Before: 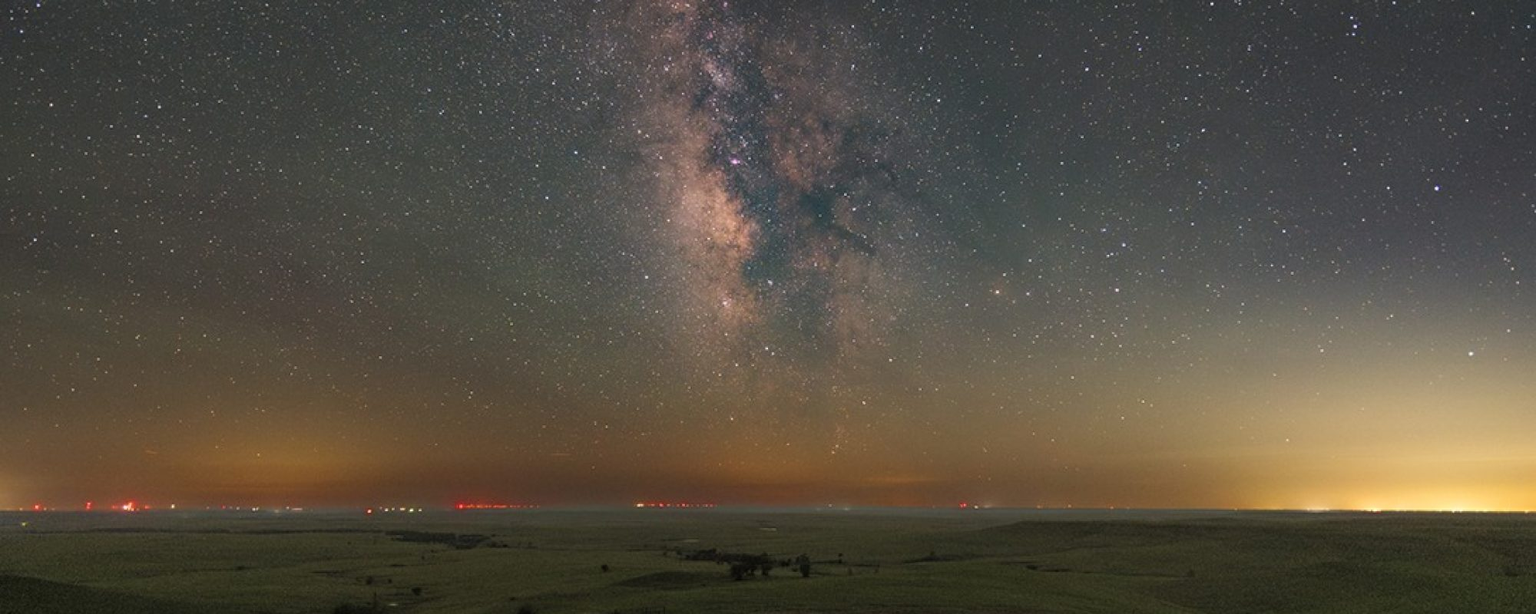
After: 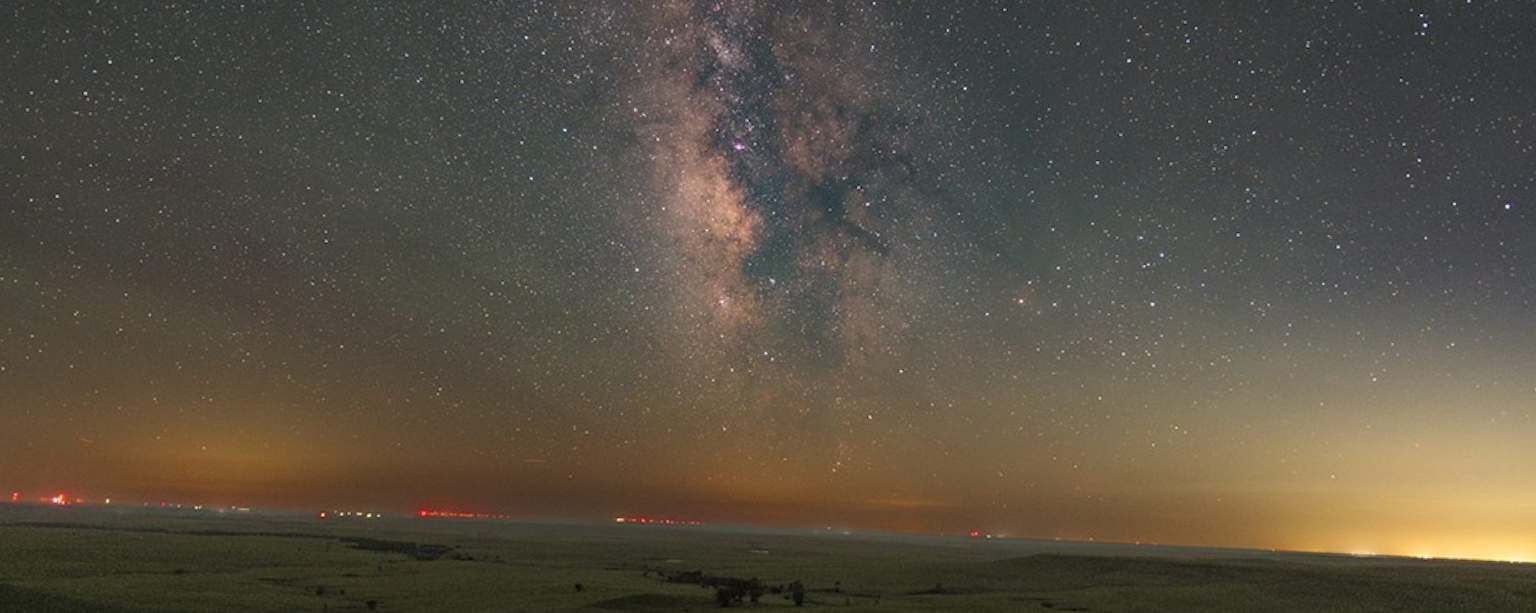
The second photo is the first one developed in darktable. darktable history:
crop and rotate: angle -2.25°
base curve: curves: ch0 [(0, 0) (0.989, 0.992)]
